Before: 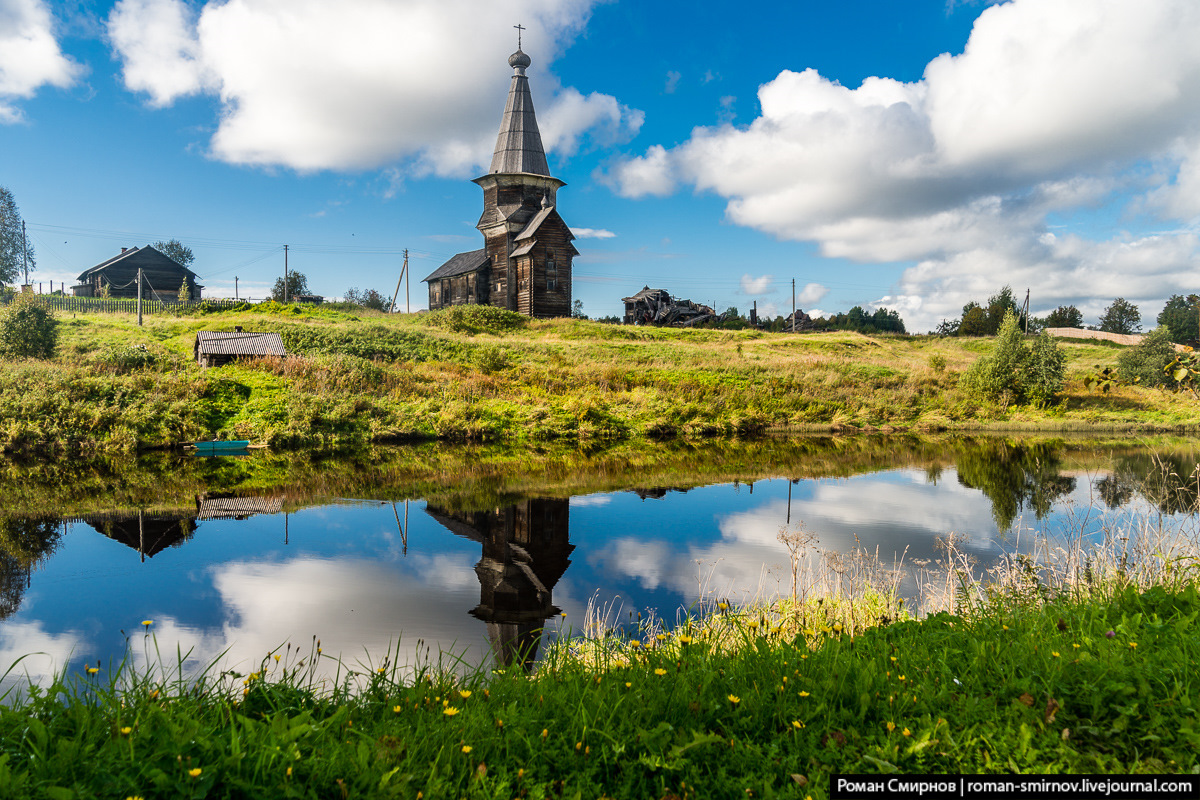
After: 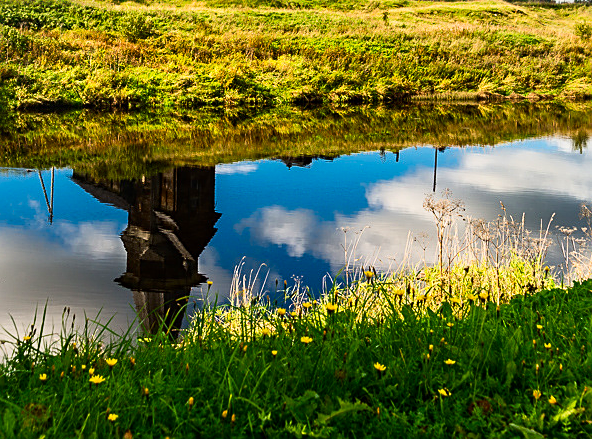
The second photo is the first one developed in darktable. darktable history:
sharpen: on, module defaults
contrast brightness saturation: contrast 0.157, saturation 0.314
crop: left 29.532%, top 41.623%, right 21.112%, bottom 3.472%
shadows and highlights: shadows -0.472, highlights 39.3
